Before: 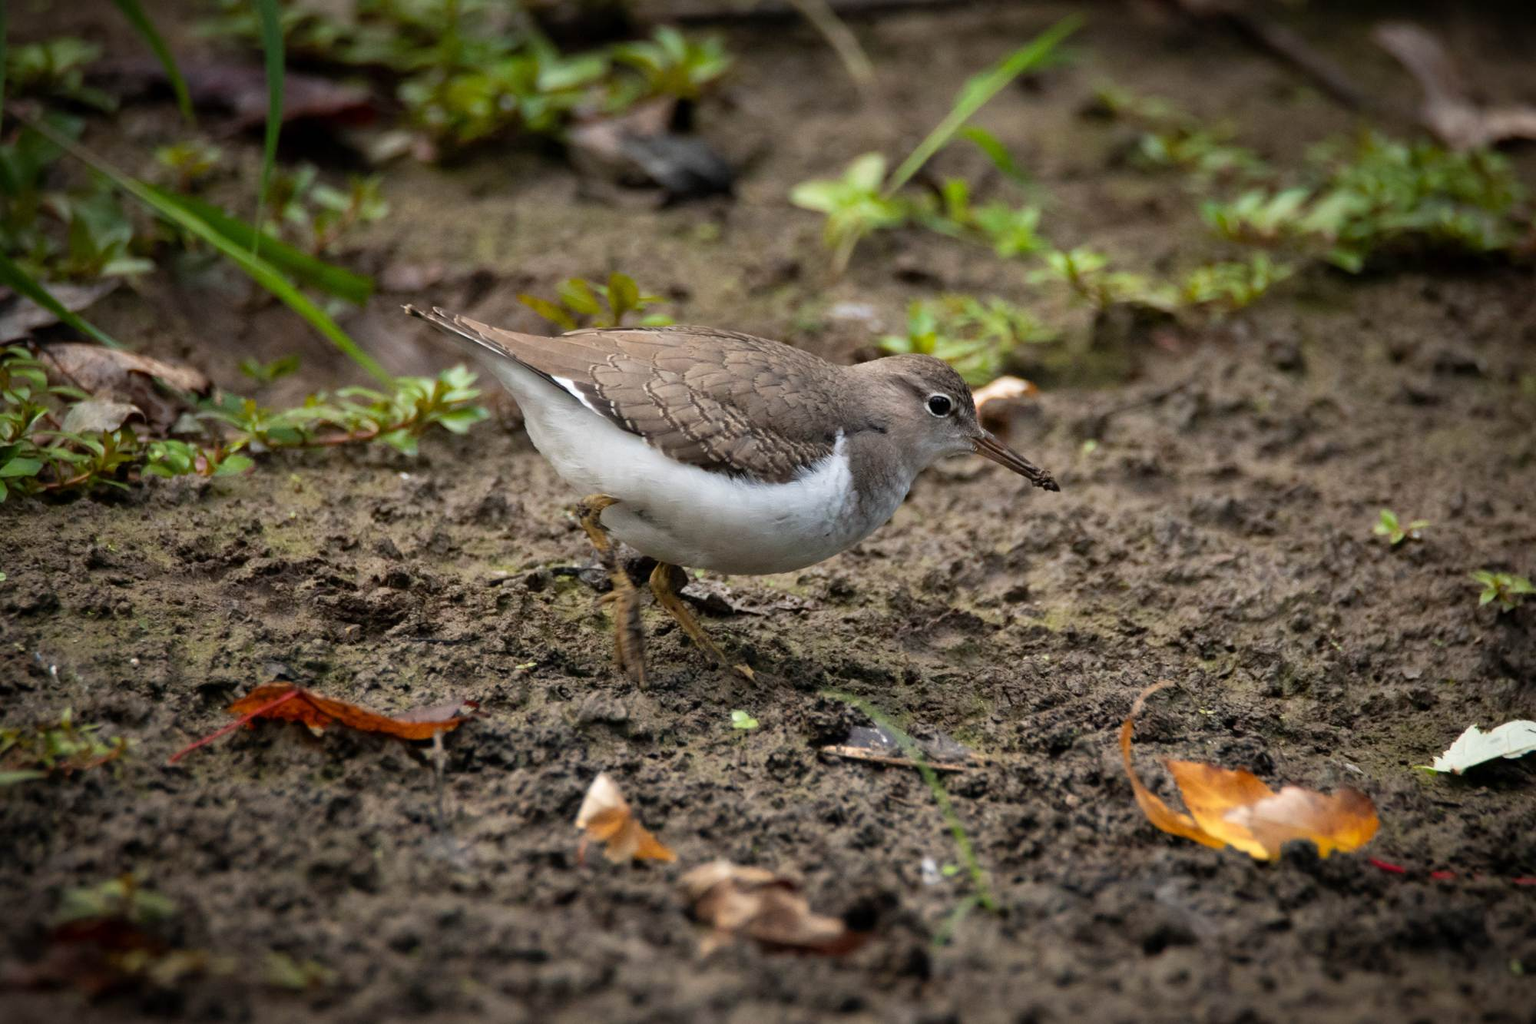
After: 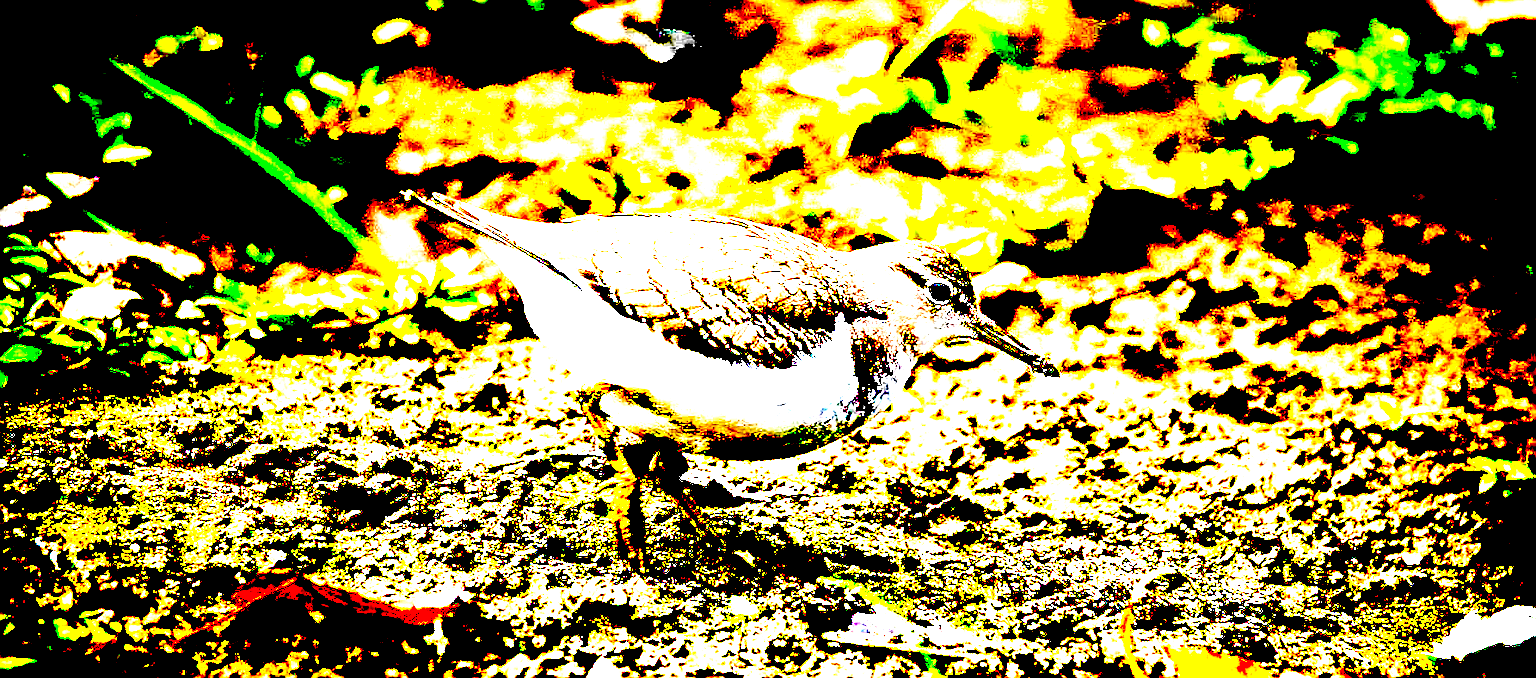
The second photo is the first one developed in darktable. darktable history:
crop: top 11.134%, bottom 22.497%
sharpen: on, module defaults
exposure: black level correction 0.098, exposure 2.965 EV, compensate highlight preservation false
